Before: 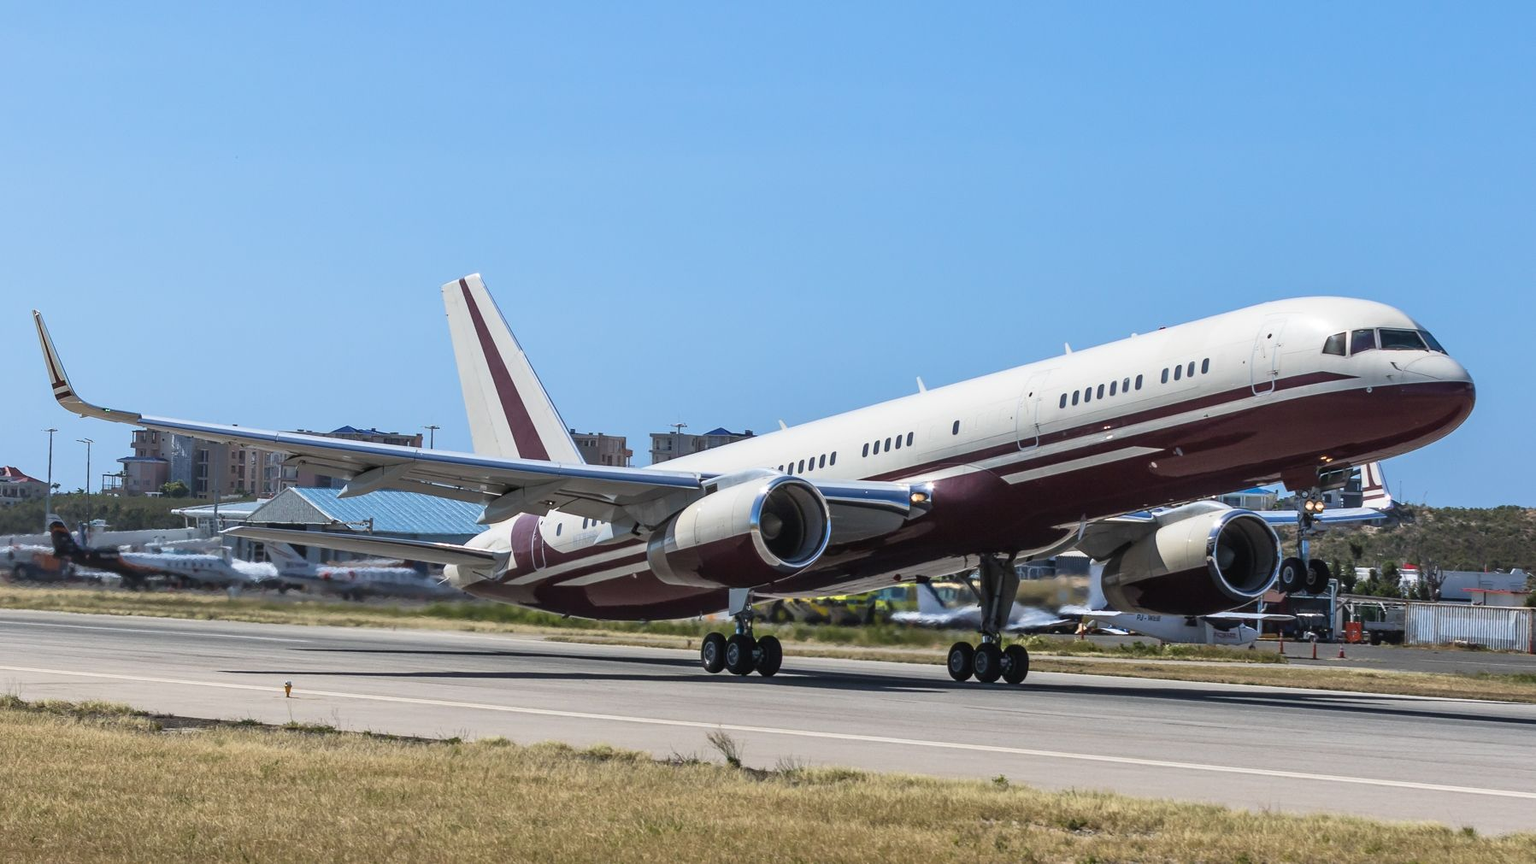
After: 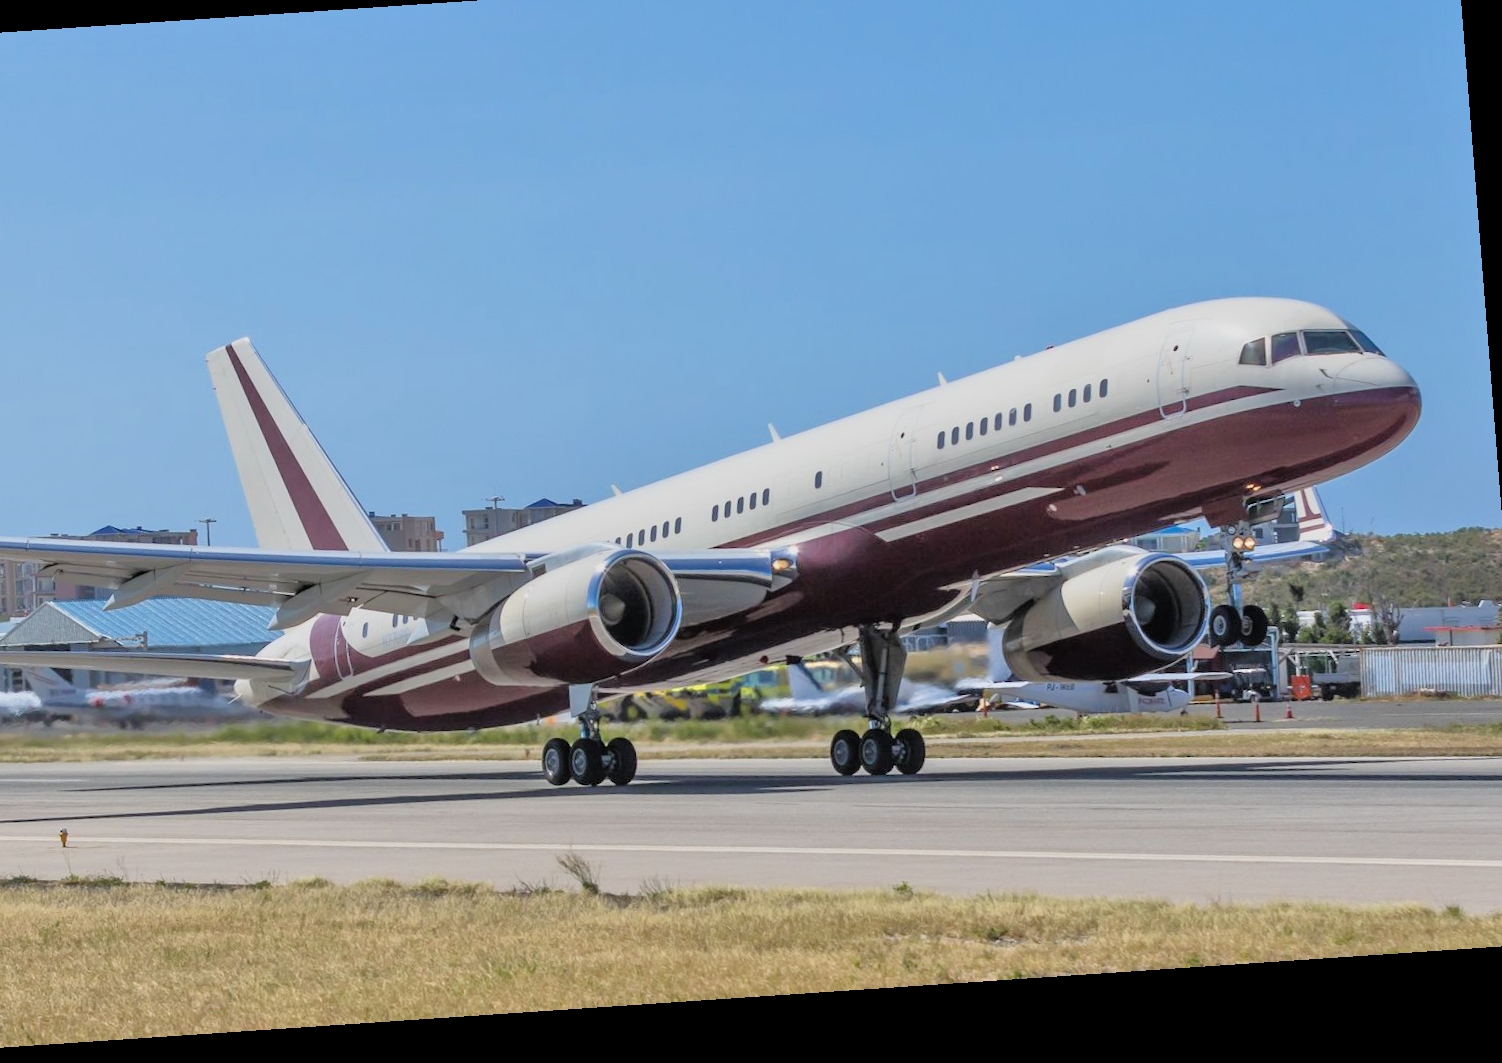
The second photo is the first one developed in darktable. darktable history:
filmic rgb: black relative exposure -15 EV, white relative exposure 3 EV, threshold 6 EV, target black luminance 0%, hardness 9.27, latitude 99%, contrast 0.912, shadows ↔ highlights balance 0.505%, add noise in highlights 0, color science v3 (2019), use custom middle-gray values true, iterations of high-quality reconstruction 0, contrast in highlights soft, enable highlight reconstruction true
tone equalizer: -7 EV 0.15 EV, -6 EV 0.6 EV, -5 EV 1.15 EV, -4 EV 1.33 EV, -3 EV 1.15 EV, -2 EV 0.6 EV, -1 EV 0.15 EV, mask exposure compensation -0.5 EV
crop and rotate: left 17.959%, top 5.771%, right 1.742%
rotate and perspective: rotation -4.2°, shear 0.006, automatic cropping off
